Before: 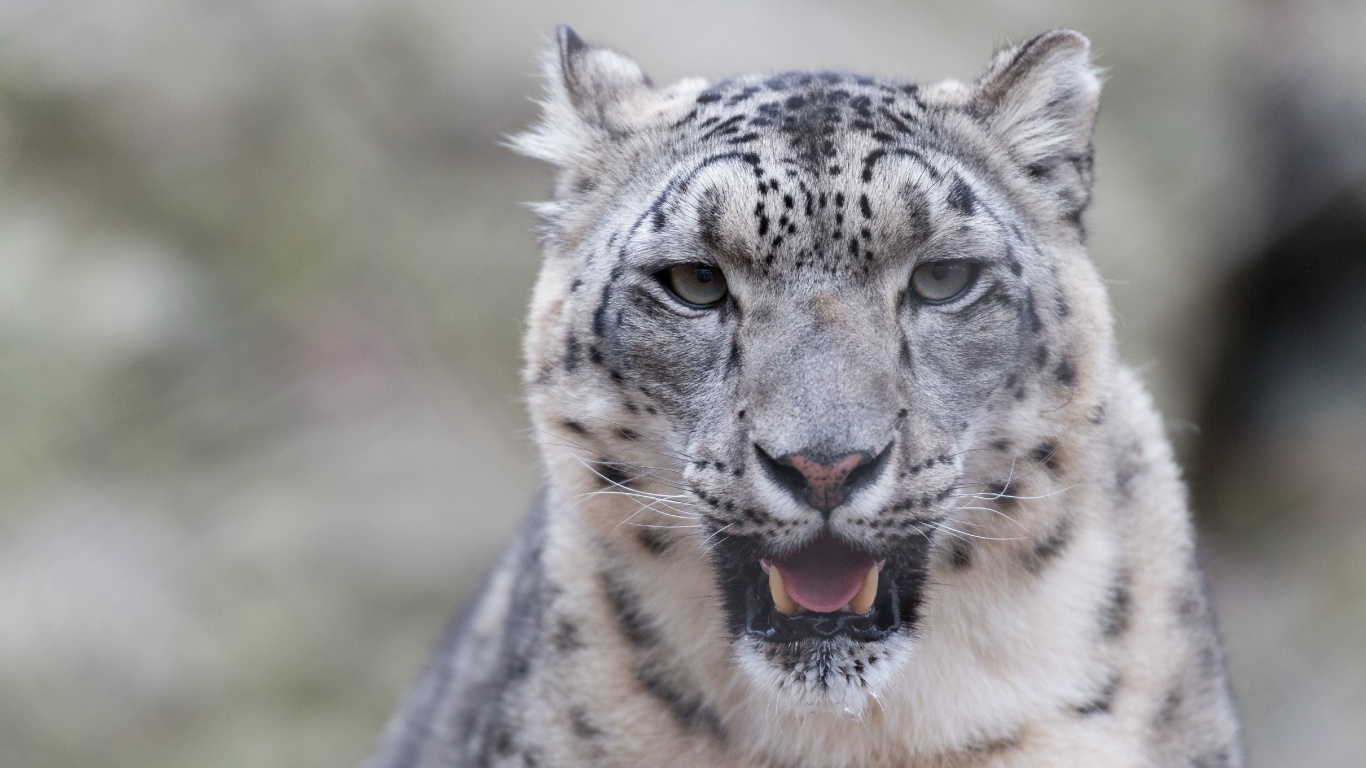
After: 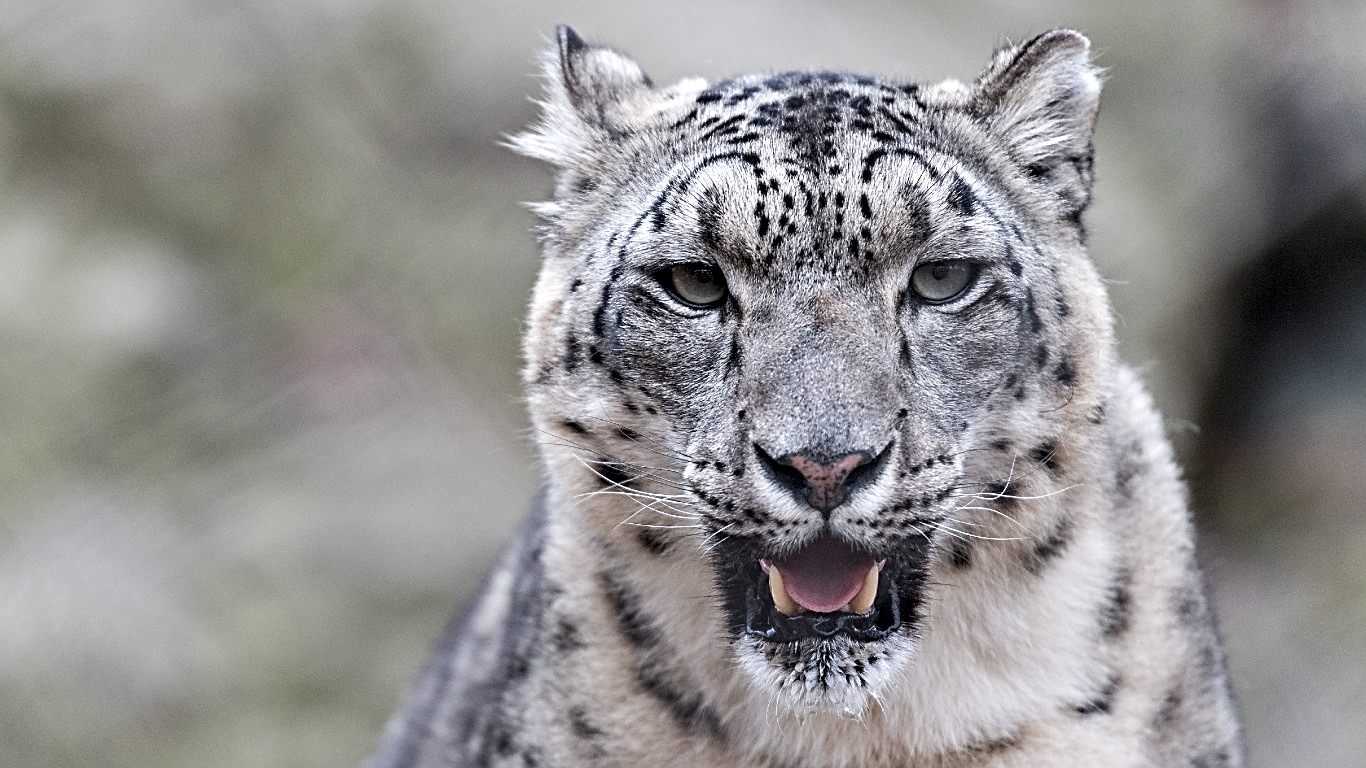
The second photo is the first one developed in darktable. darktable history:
contrast equalizer: octaves 7, y [[0.5, 0.542, 0.583, 0.625, 0.667, 0.708], [0.5 ×6], [0.5 ×6], [0 ×6], [0 ×6]]
sharpen: on, module defaults
